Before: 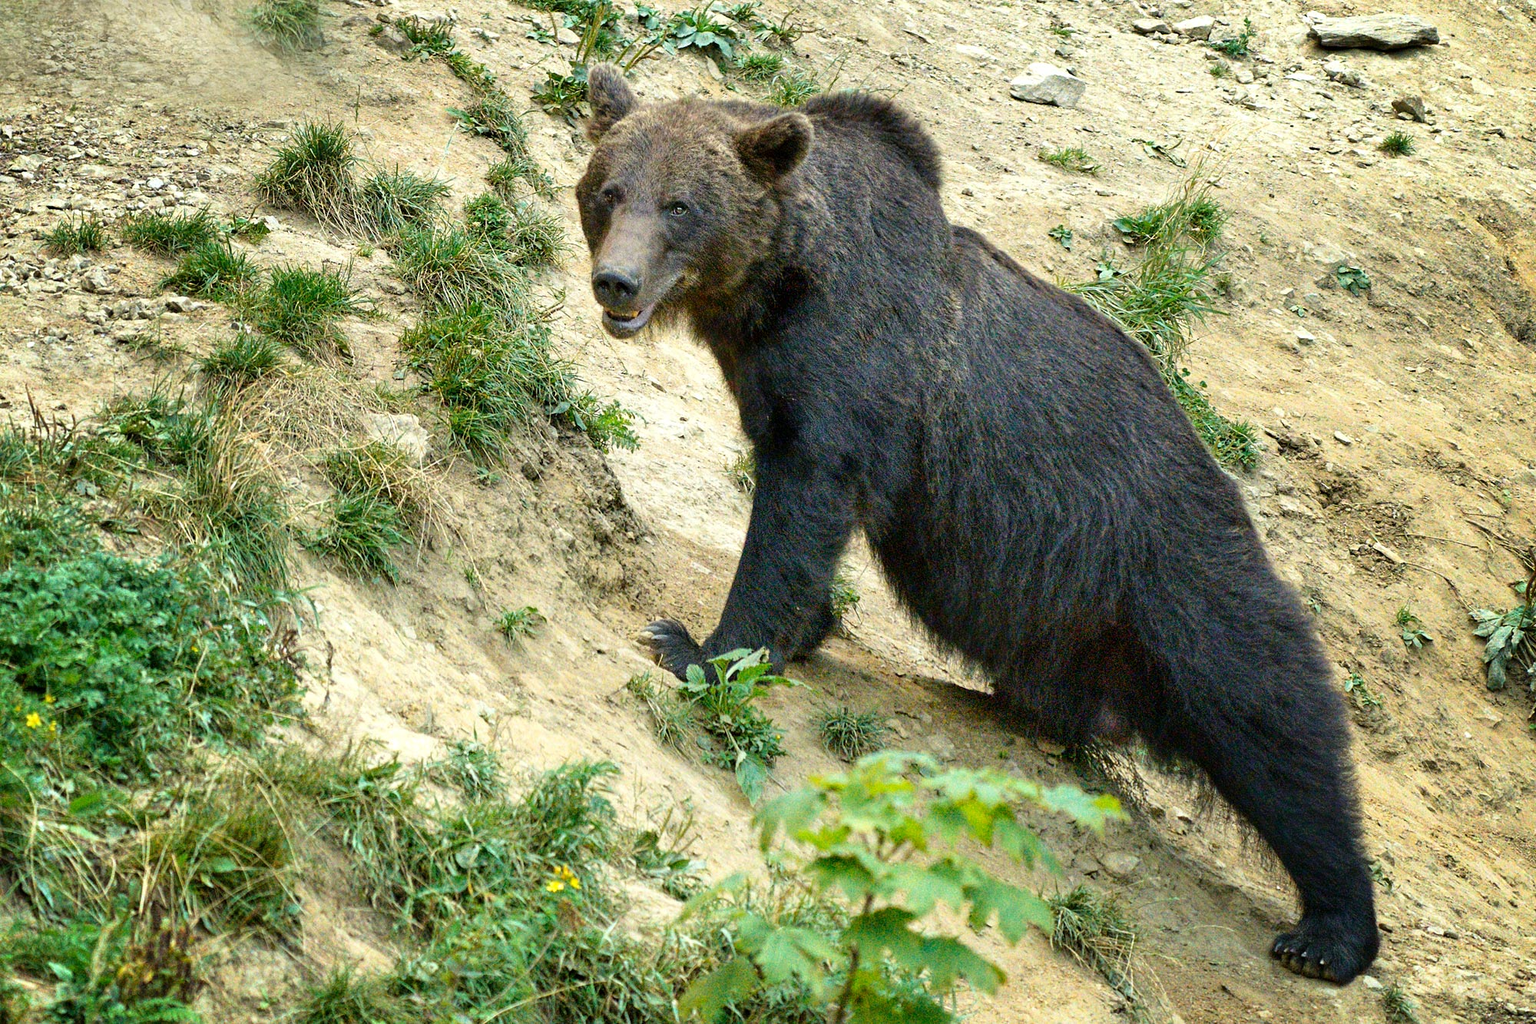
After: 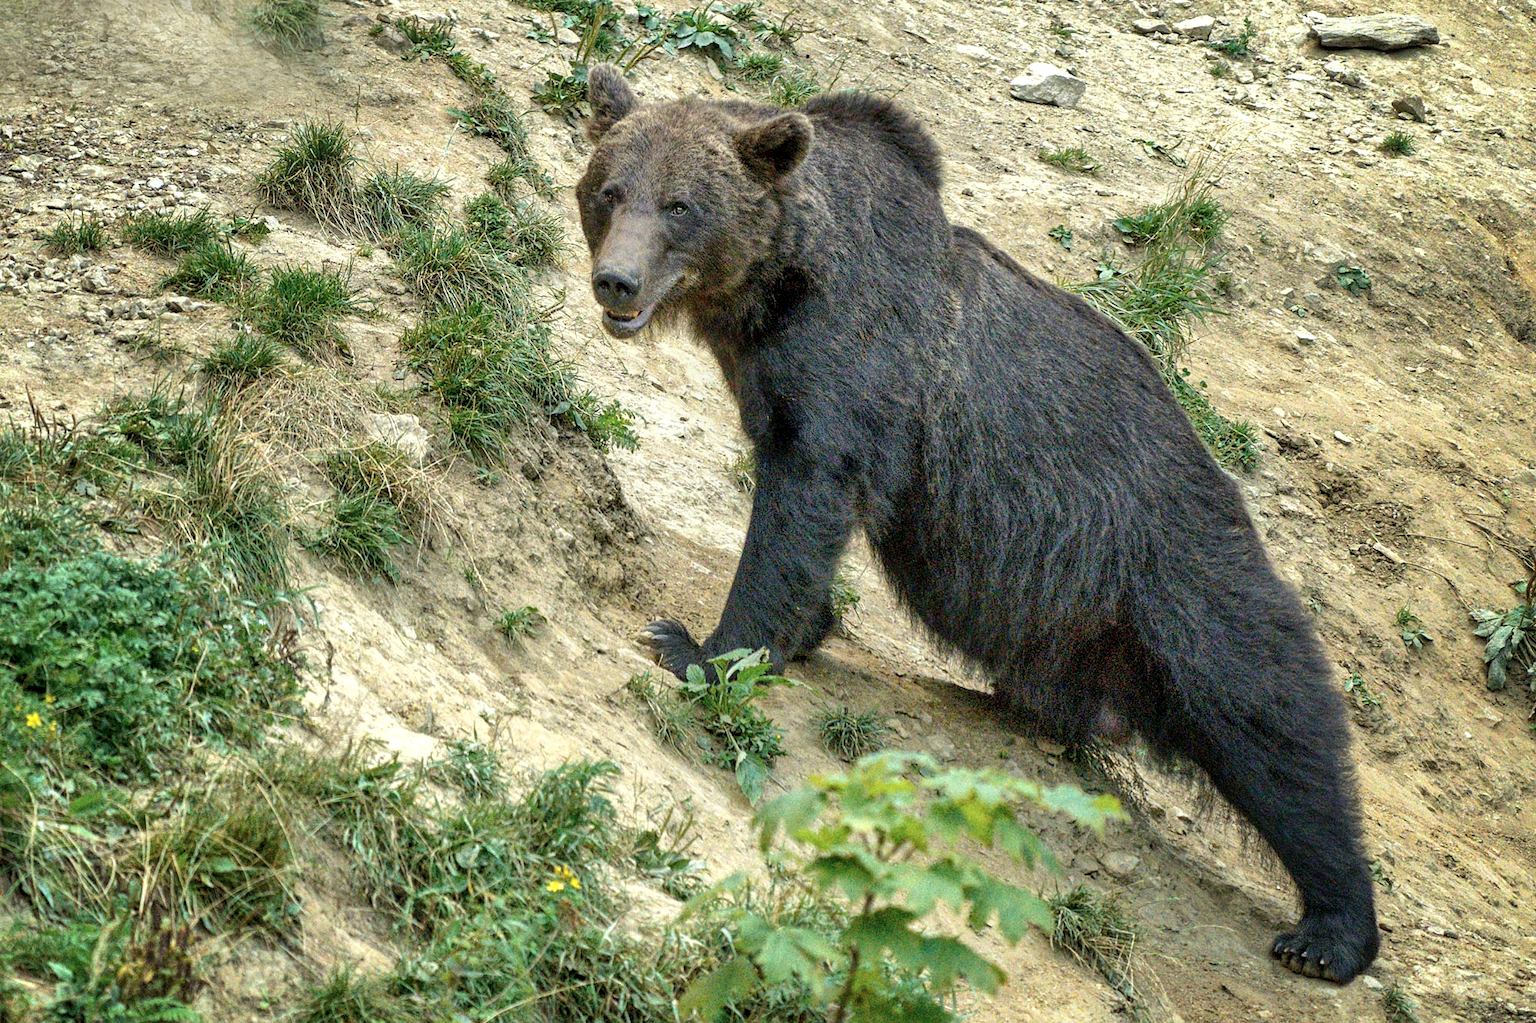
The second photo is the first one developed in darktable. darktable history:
local contrast: on, module defaults
shadows and highlights: on, module defaults
color correction: saturation 0.8
